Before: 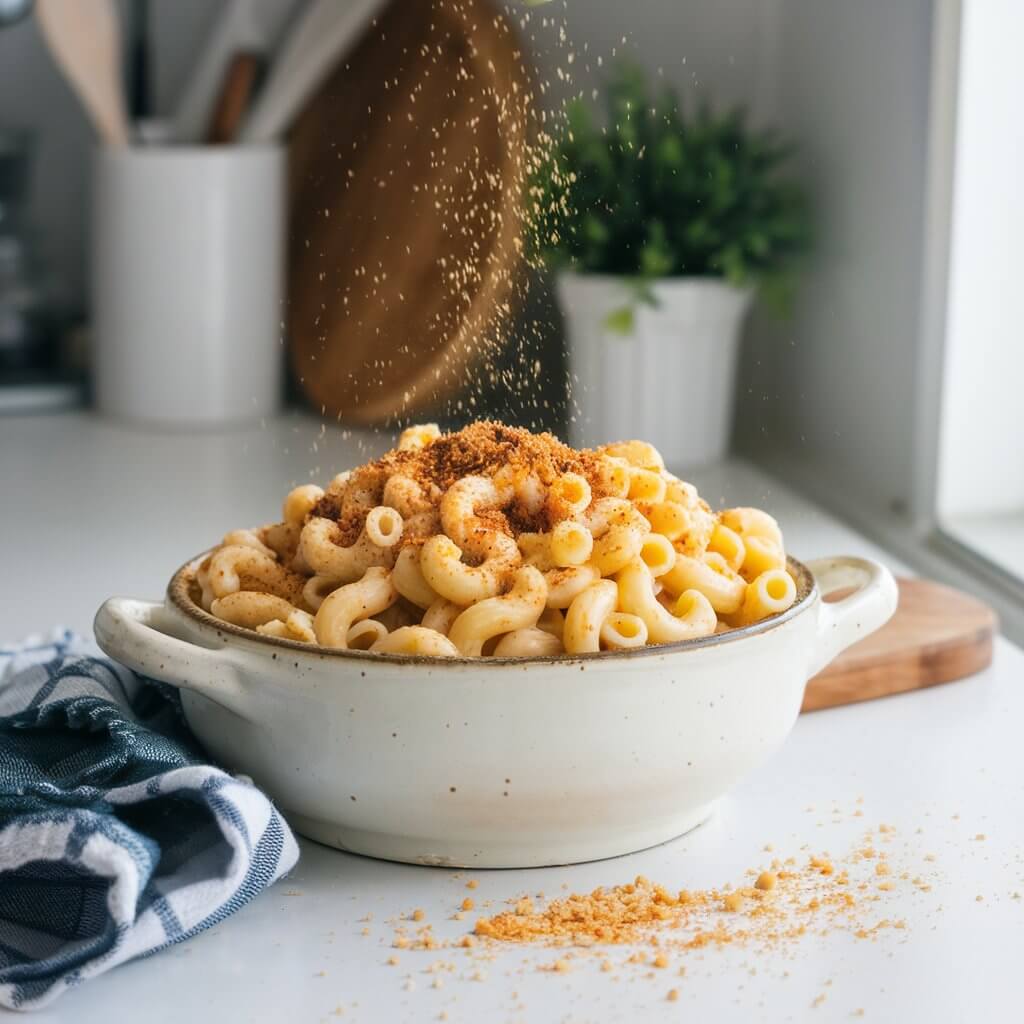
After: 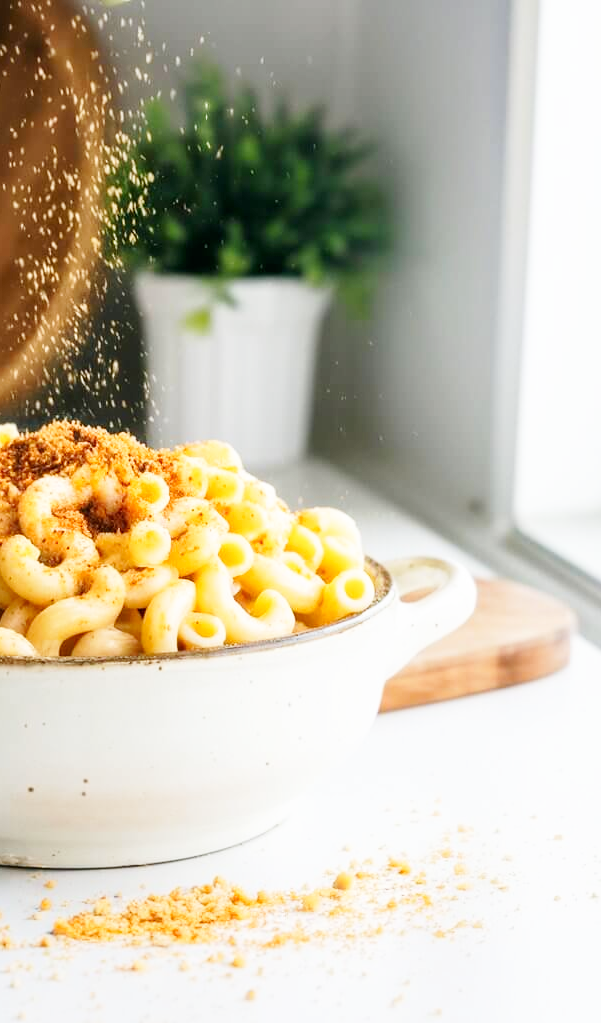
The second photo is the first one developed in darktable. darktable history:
crop: left 41.237%
base curve: curves: ch0 [(0, 0) (0.005, 0.002) (0.15, 0.3) (0.4, 0.7) (0.75, 0.95) (1, 1)], preserve colors none
